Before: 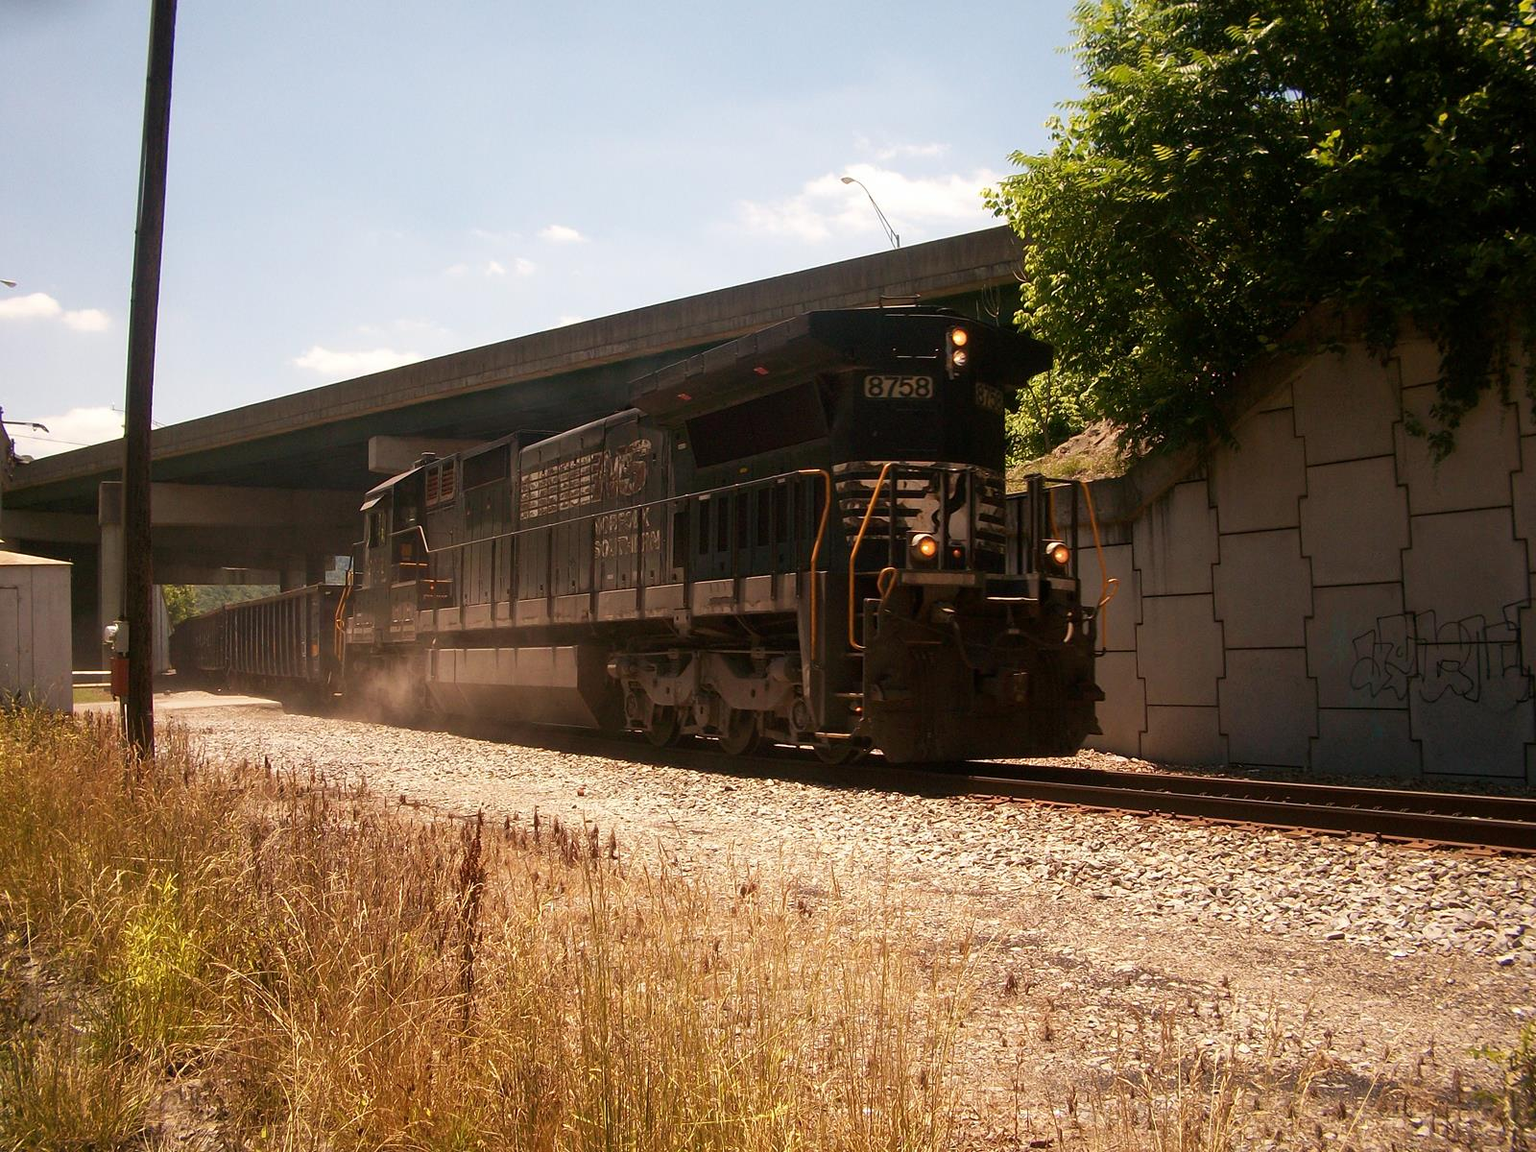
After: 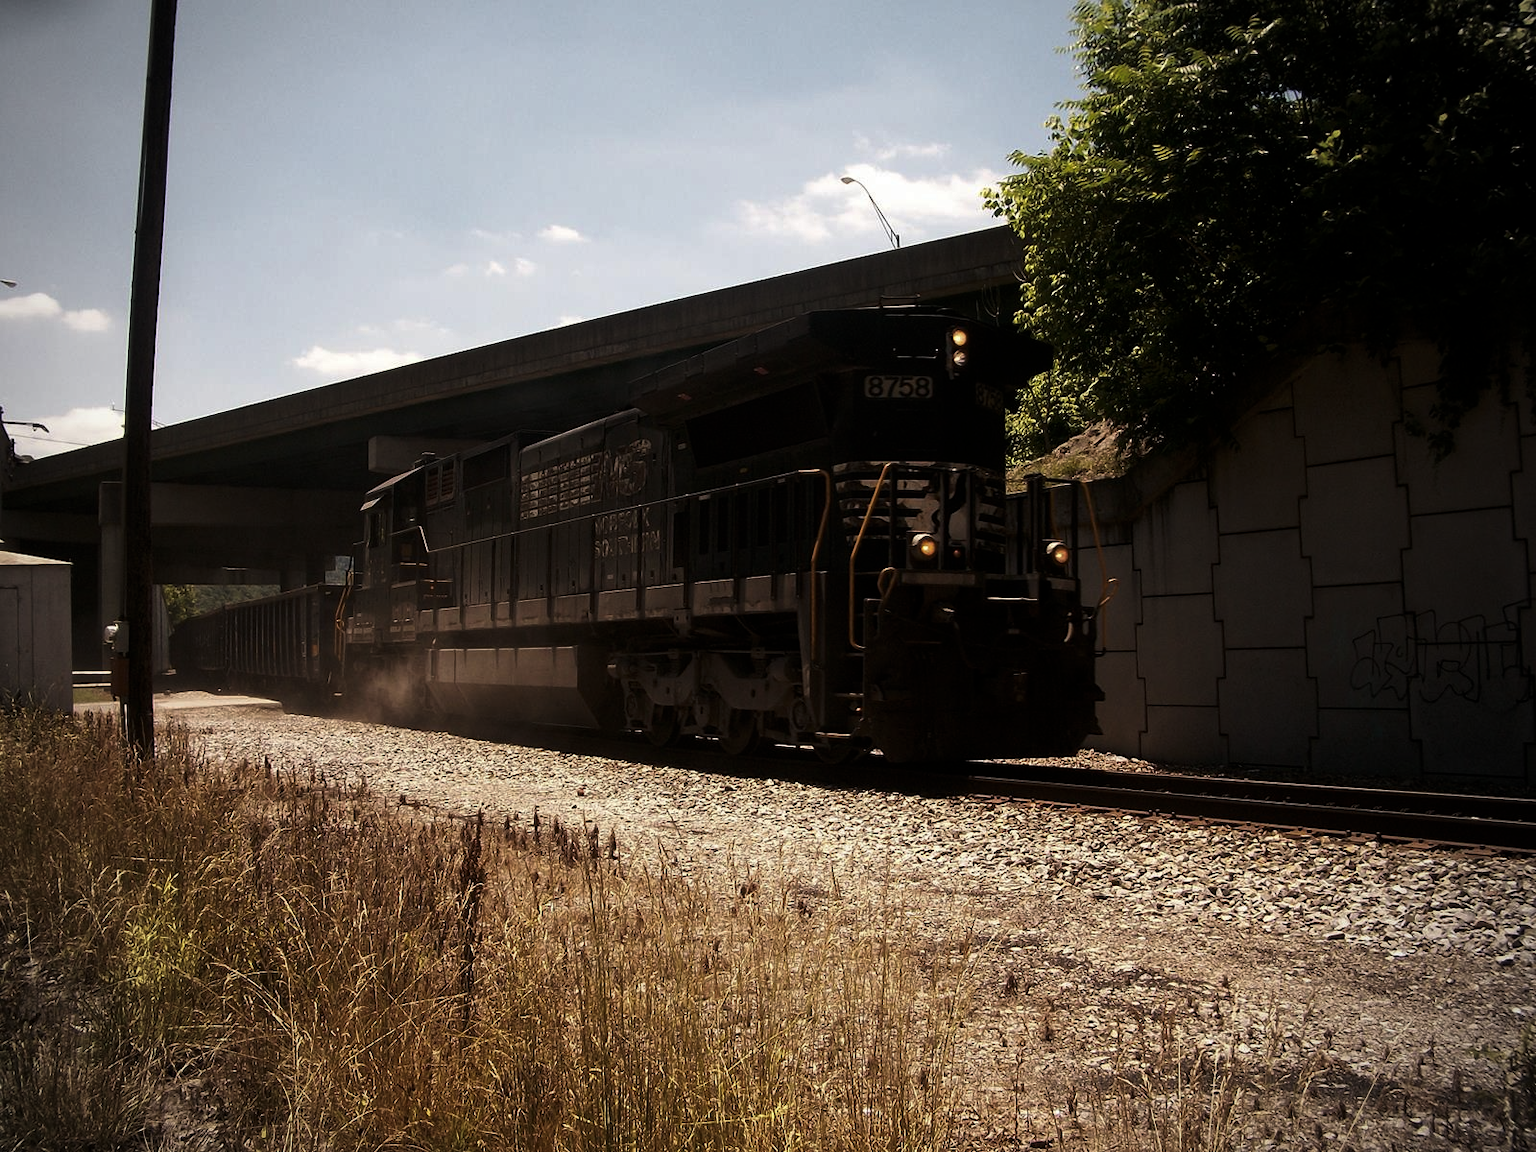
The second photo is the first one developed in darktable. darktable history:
vignetting: center (-0.013, 0), unbound false
levels: levels [0, 0.618, 1]
